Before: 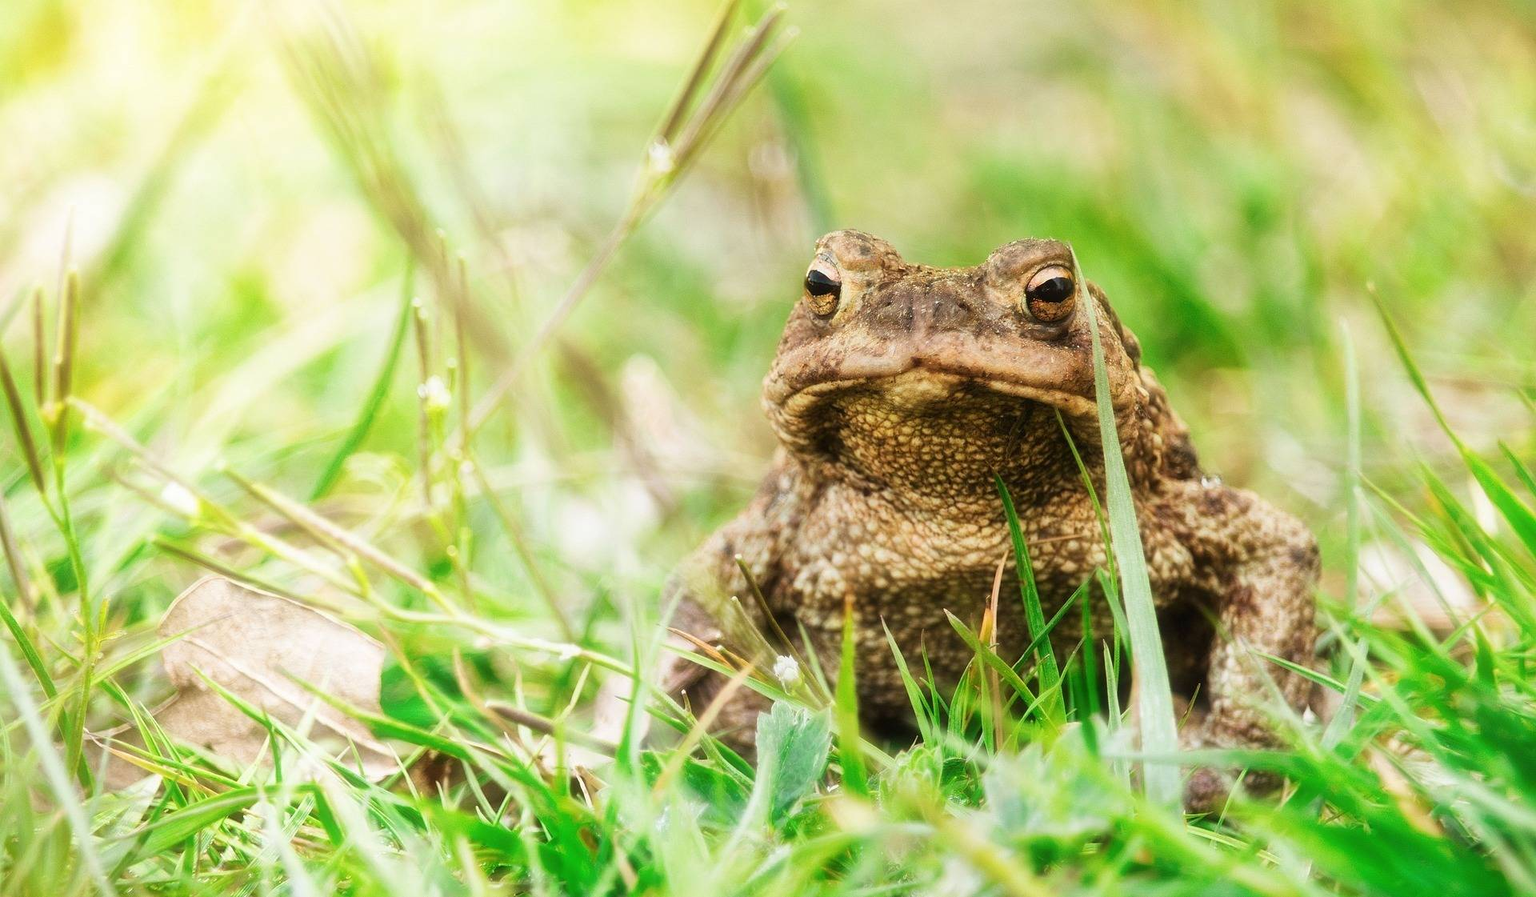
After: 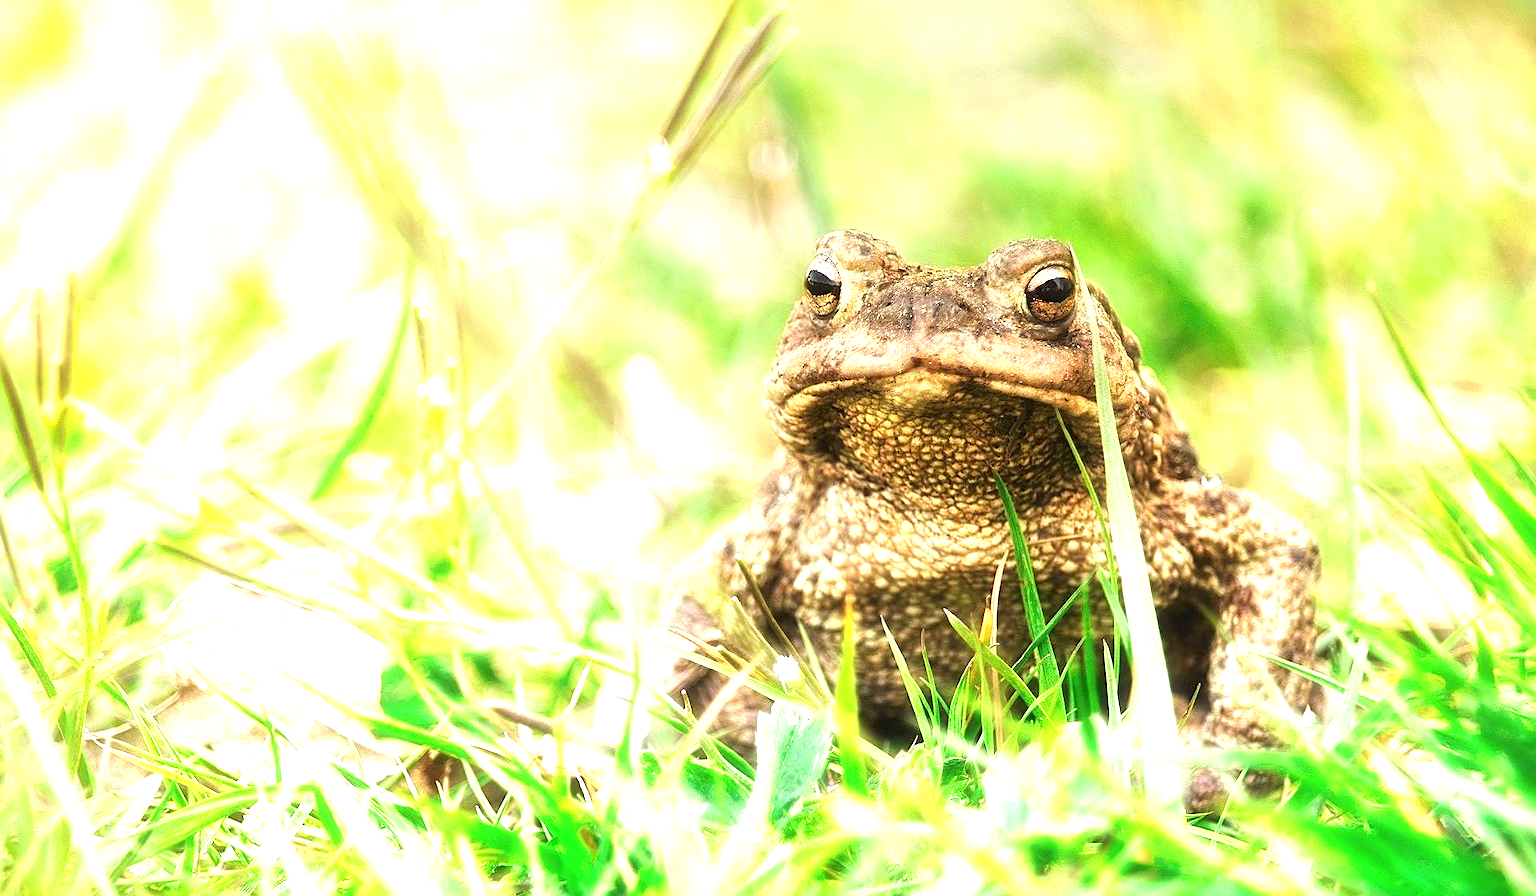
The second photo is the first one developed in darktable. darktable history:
exposure: black level correction 0, exposure 1.3 EV, compensate exposure bias true, compensate highlight preservation false
sharpen: on, module defaults
graduated density: on, module defaults
